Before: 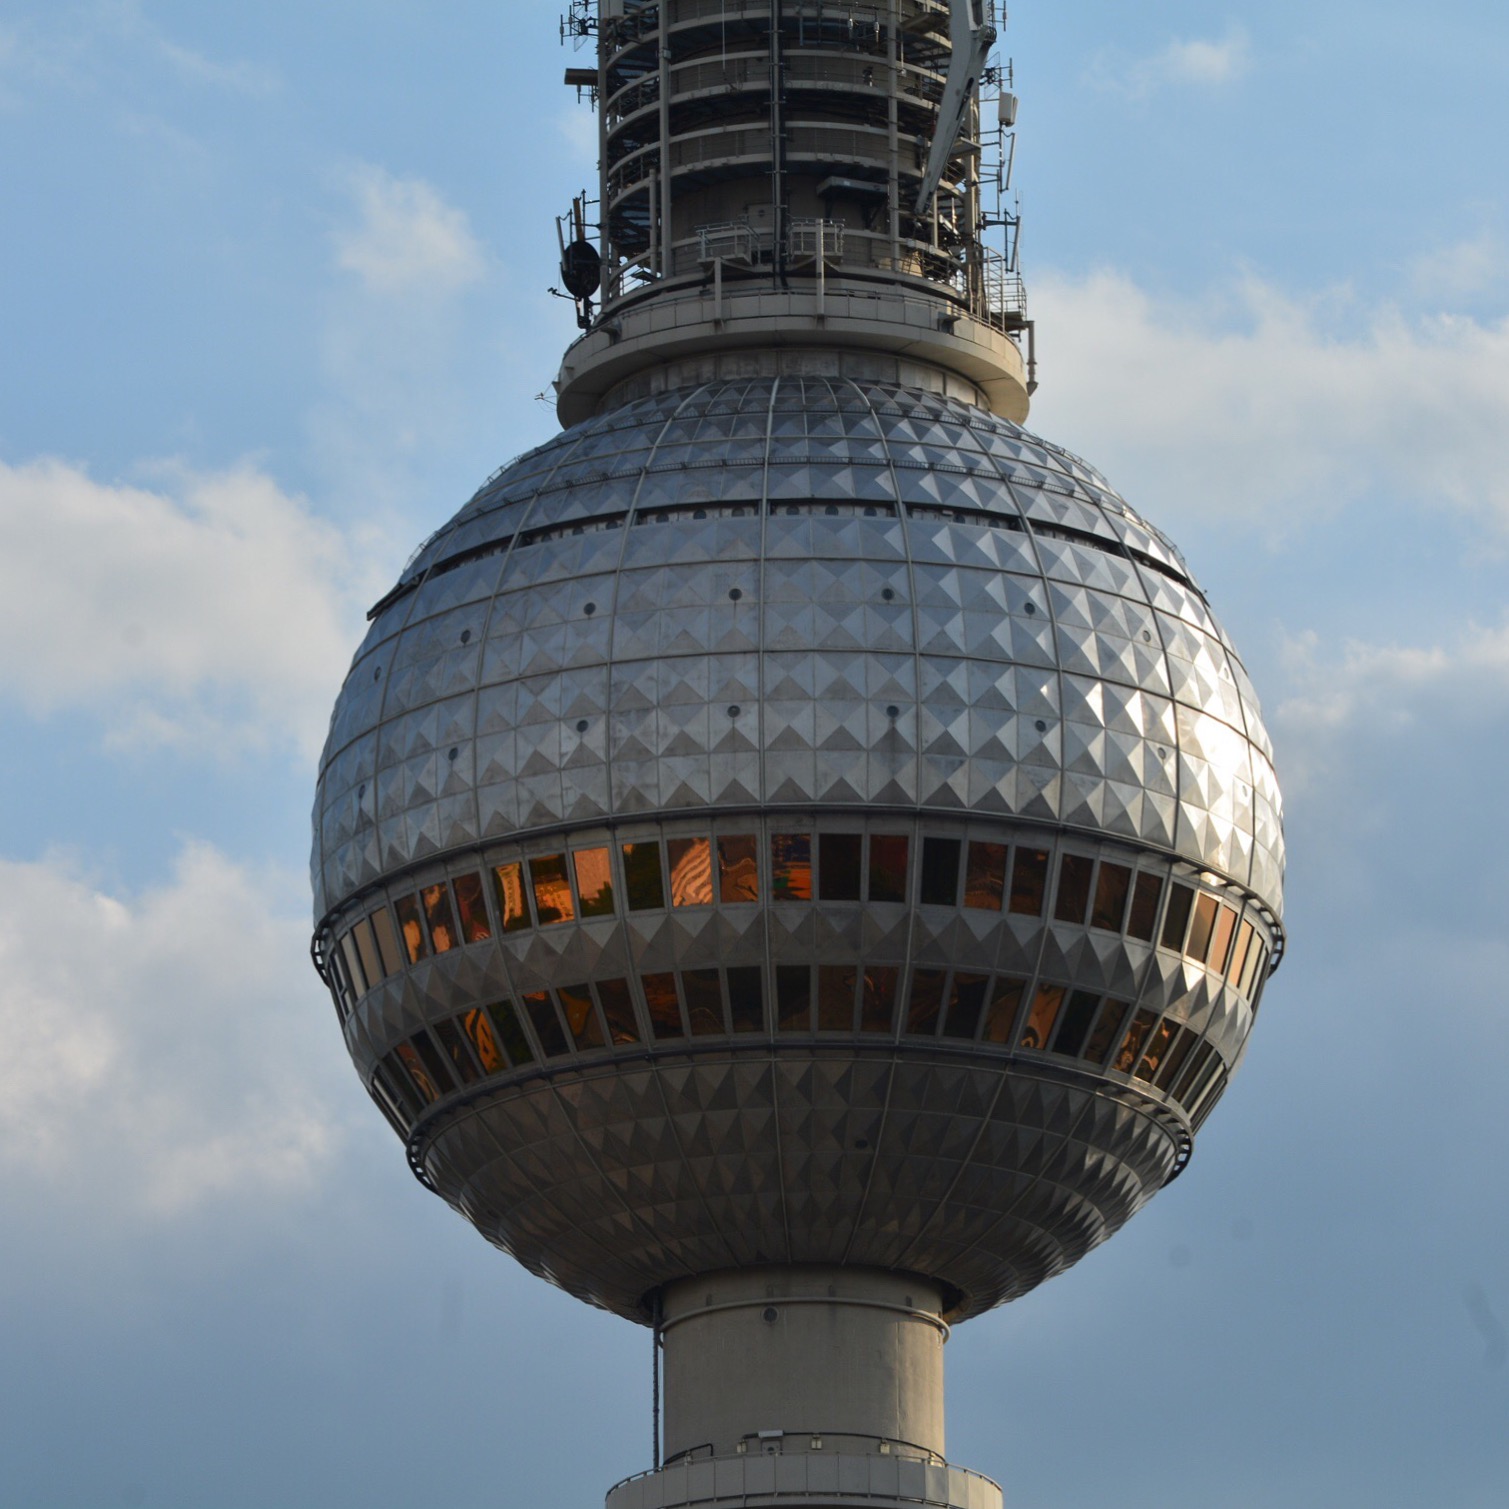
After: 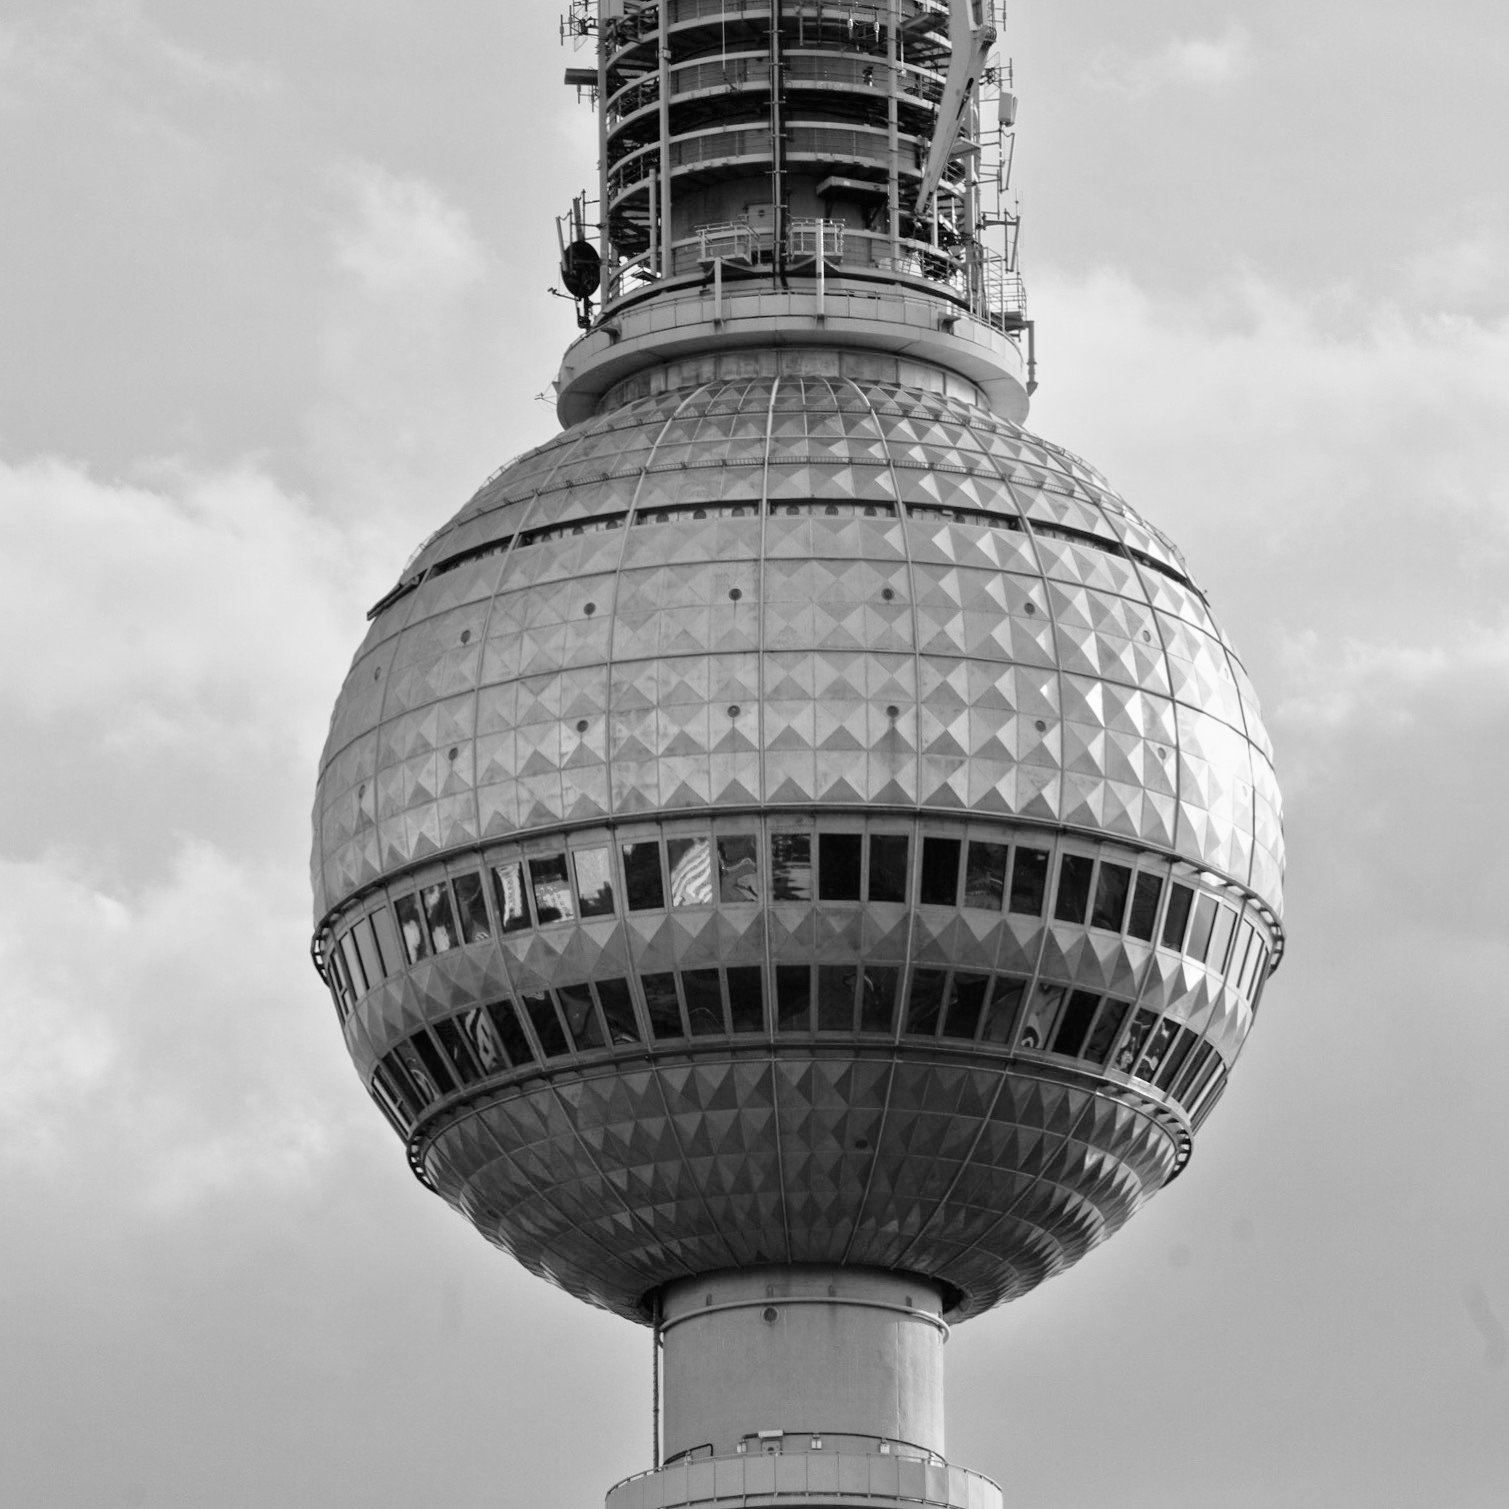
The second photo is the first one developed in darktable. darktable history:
tone equalizer: -7 EV 0.15 EV, -6 EV 0.6 EV, -5 EV 1.15 EV, -4 EV 1.33 EV, -3 EV 1.15 EV, -2 EV 0.6 EV, -1 EV 0.15 EV, mask exposure compensation -0.5 EV
monochrome: on, module defaults
tone curve: curves: ch0 [(0, 0) (0.062, 0.023) (0.168, 0.142) (0.359, 0.419) (0.469, 0.544) (0.634, 0.722) (0.839, 0.909) (0.998, 0.978)]; ch1 [(0, 0) (0.437, 0.408) (0.472, 0.47) (0.502, 0.504) (0.527, 0.546) (0.568, 0.619) (0.608, 0.665) (0.669, 0.748) (0.859, 0.899) (1, 1)]; ch2 [(0, 0) (0.33, 0.301) (0.421, 0.443) (0.473, 0.498) (0.509, 0.5) (0.535, 0.564) (0.575, 0.625) (0.608, 0.667) (1, 1)], color space Lab, independent channels, preserve colors none
color balance rgb: linear chroma grading › global chroma 15%, perceptual saturation grading › global saturation 30%
